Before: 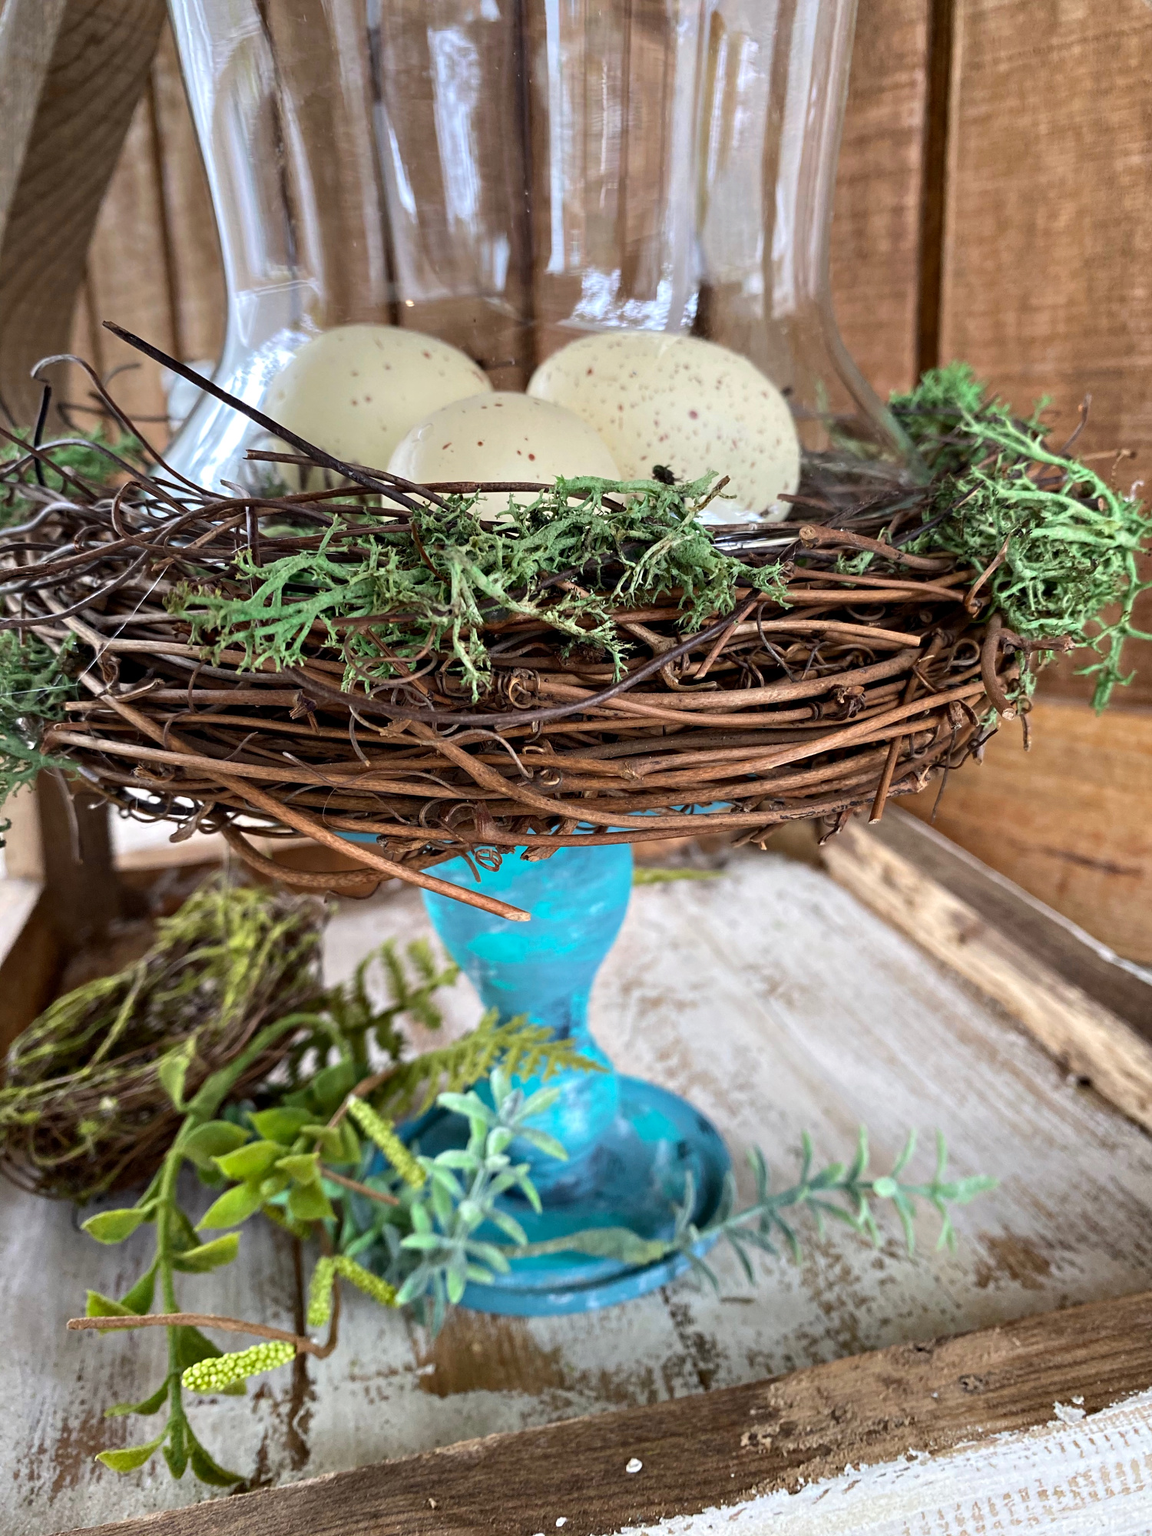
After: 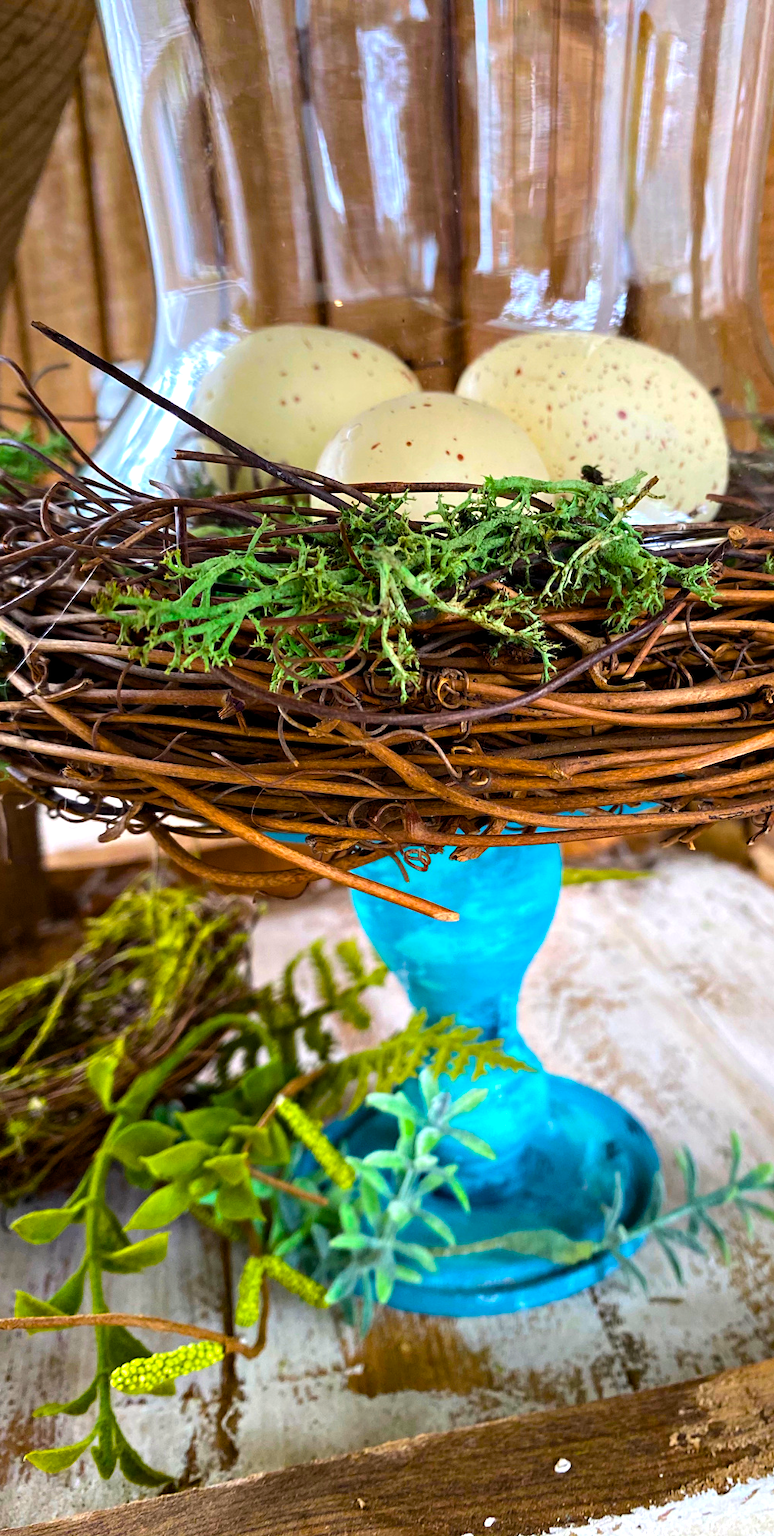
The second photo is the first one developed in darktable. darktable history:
color balance rgb: shadows lift › hue 86.76°, power › luminance 3.291%, power › hue 234.57°, highlights gain › chroma 0.194%, highlights gain › hue 330.07°, linear chroma grading › global chroma 15.459%, perceptual saturation grading › global saturation 39.975%, global vibrance 30.16%, contrast 9.682%
crop and rotate: left 6.248%, right 26.542%
